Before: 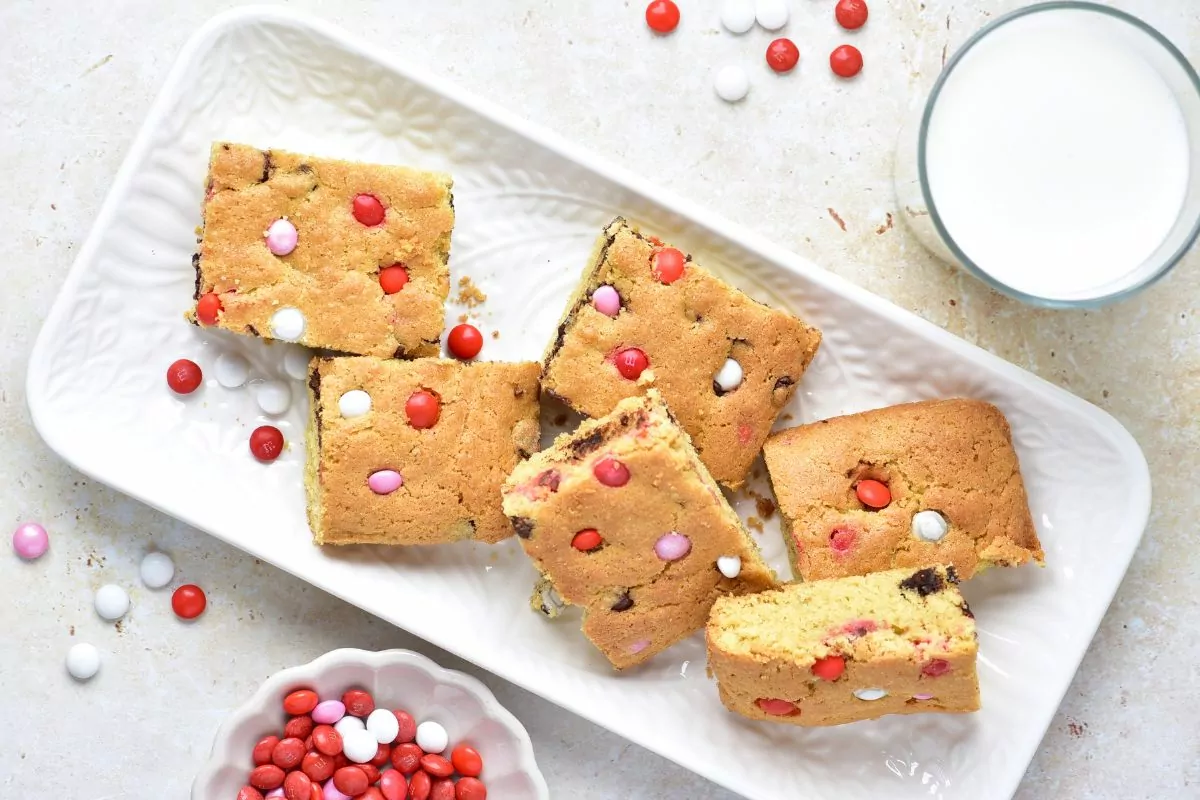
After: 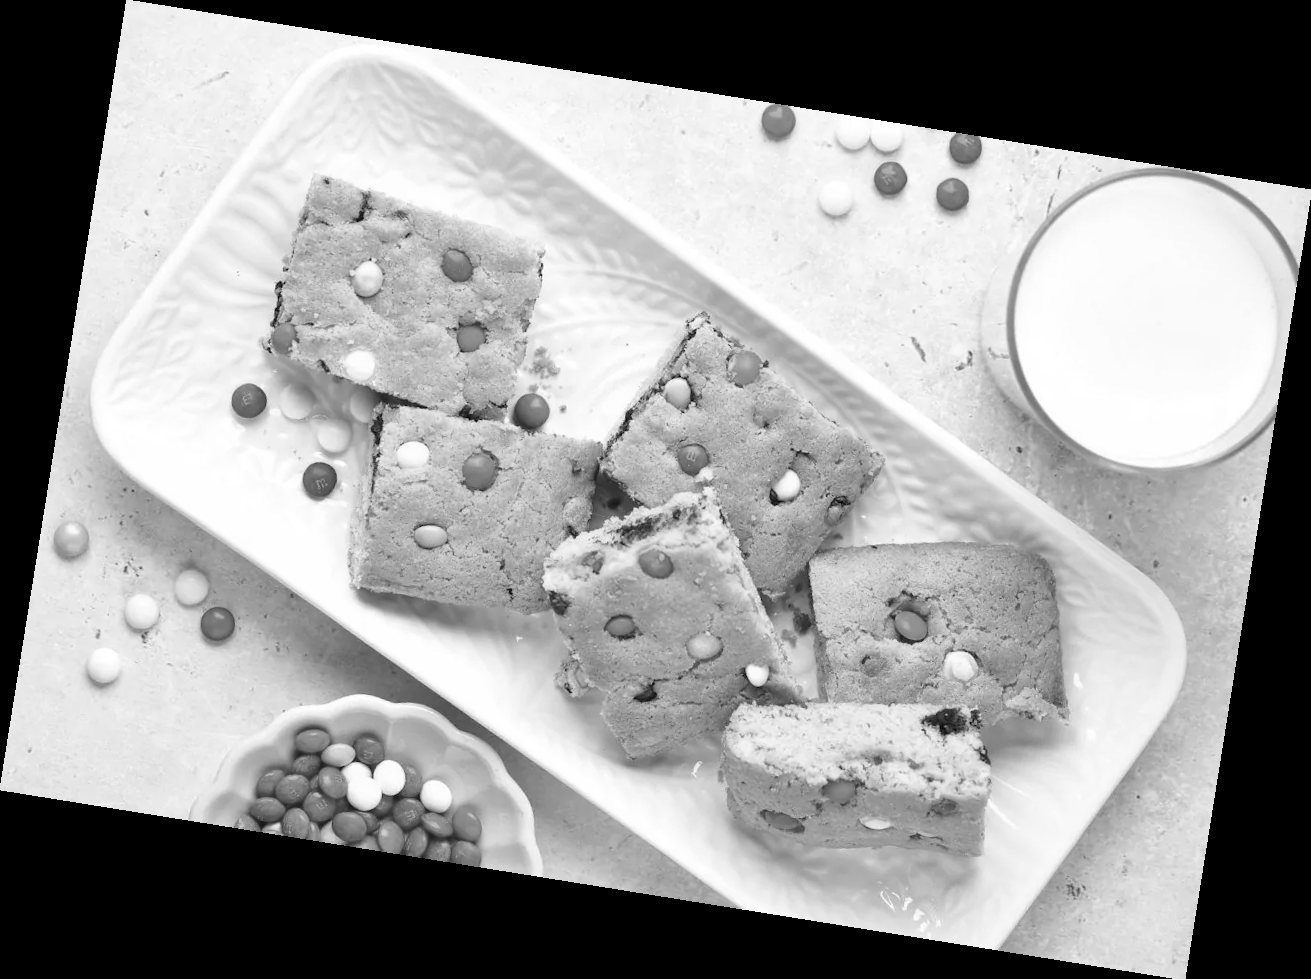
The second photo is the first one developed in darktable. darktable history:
rotate and perspective: rotation 9.12°, automatic cropping off
monochrome: on, module defaults
